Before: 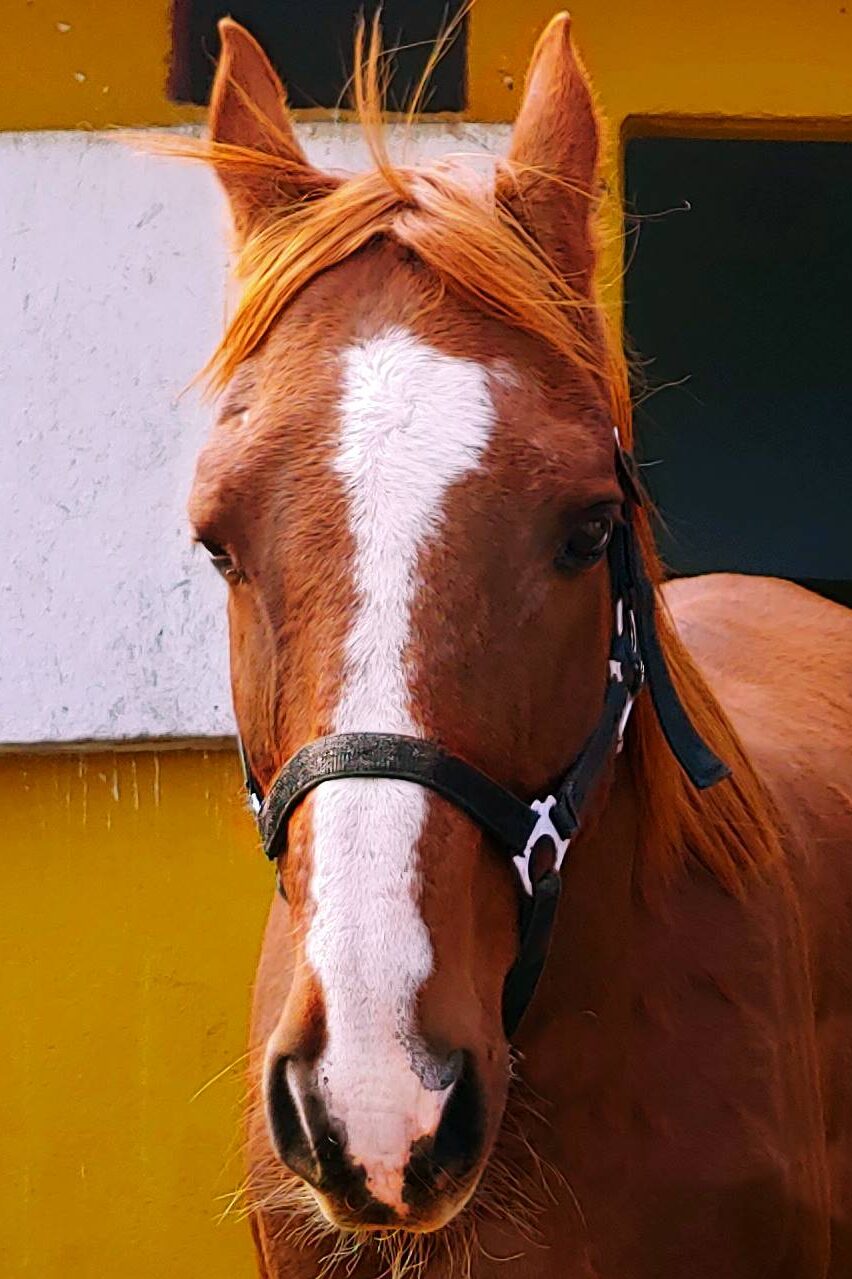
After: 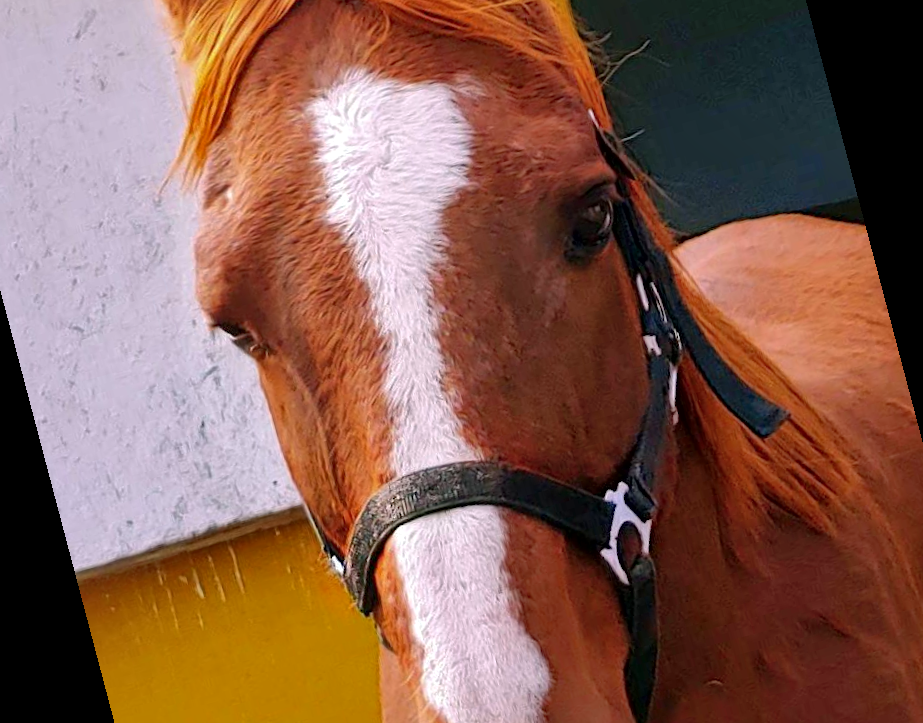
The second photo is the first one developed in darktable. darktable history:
rotate and perspective: rotation -14.8°, crop left 0.1, crop right 0.903, crop top 0.25, crop bottom 0.748
local contrast: mode bilateral grid, contrast 20, coarseness 50, detail 130%, midtone range 0.2
shadows and highlights: on, module defaults
